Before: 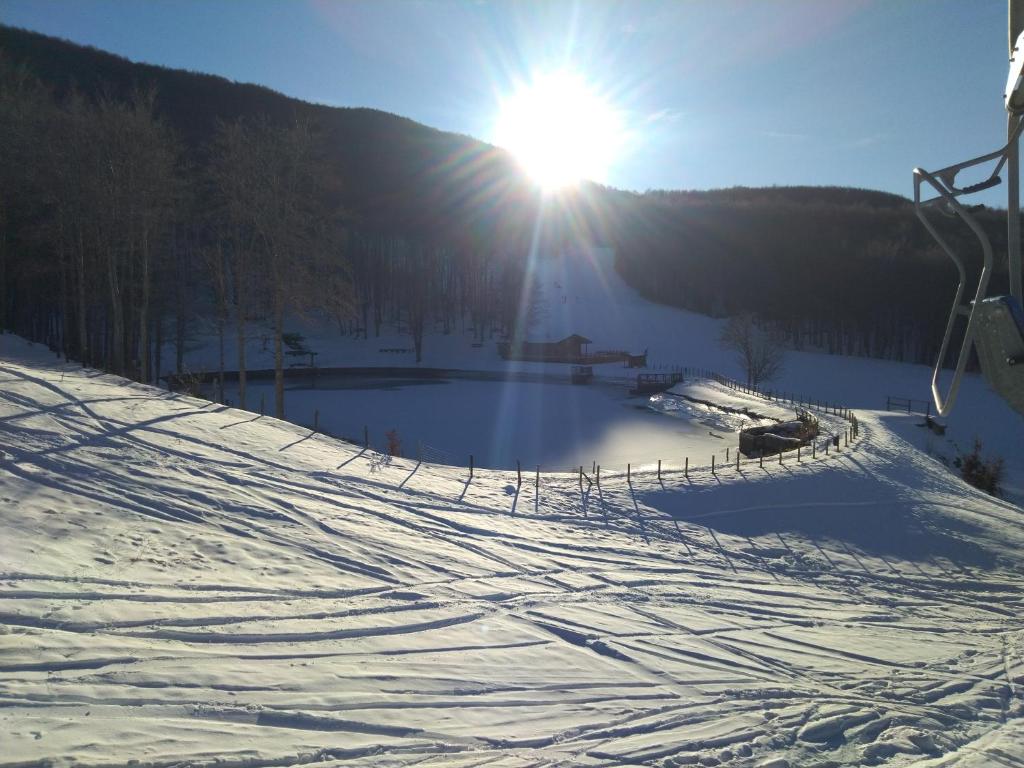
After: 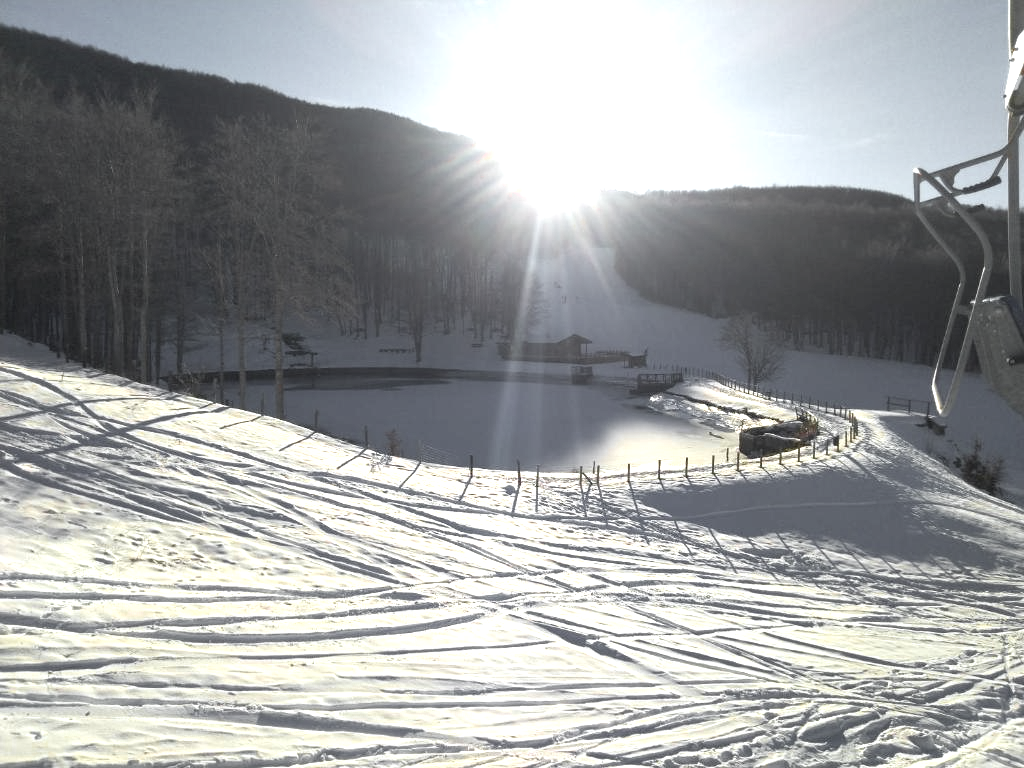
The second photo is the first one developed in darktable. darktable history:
exposure: black level correction 0.001, exposure 1 EV, compensate highlight preservation false
color zones: curves: ch0 [(0.004, 0.388) (0.125, 0.392) (0.25, 0.404) (0.375, 0.5) (0.5, 0.5) (0.625, 0.5) (0.75, 0.5) (0.875, 0.5)]; ch1 [(0, 0.5) (0.125, 0.5) (0.25, 0.5) (0.375, 0.124) (0.524, 0.124) (0.645, 0.128) (0.789, 0.132) (0.914, 0.096) (0.998, 0.068)]
